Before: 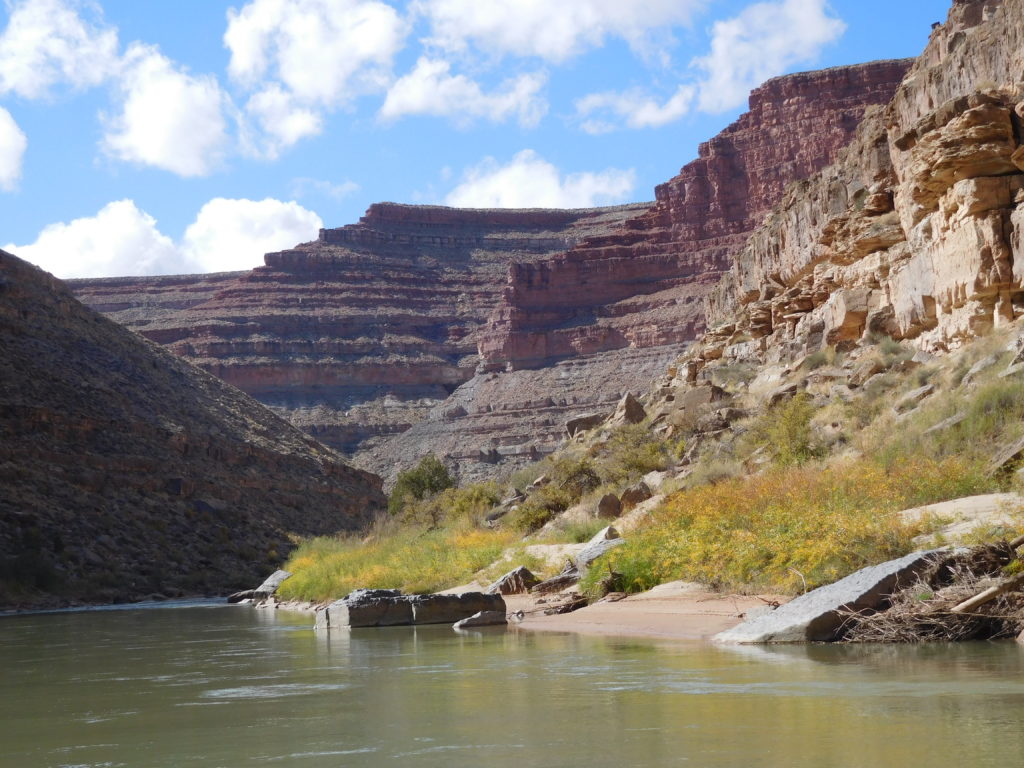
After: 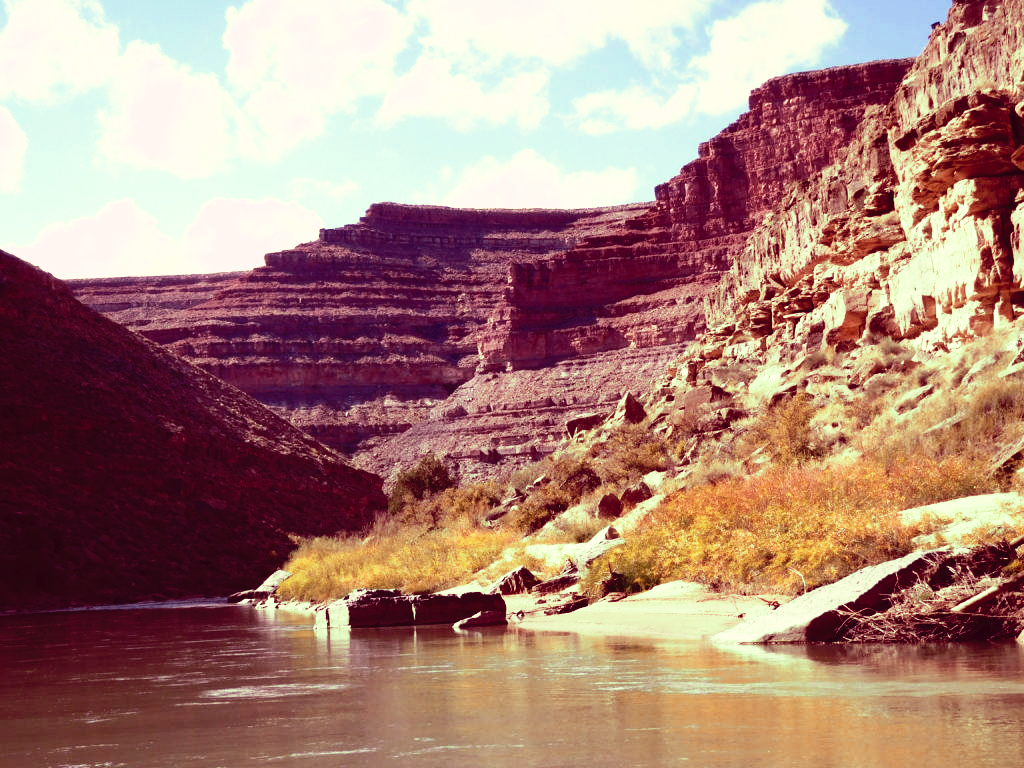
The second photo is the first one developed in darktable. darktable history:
tone curve: curves: ch0 [(0, 0) (0.003, 0.03) (0.011, 0.022) (0.025, 0.018) (0.044, 0.031) (0.069, 0.035) (0.1, 0.04) (0.136, 0.046) (0.177, 0.063) (0.224, 0.087) (0.277, 0.15) (0.335, 0.252) (0.399, 0.354) (0.468, 0.475) (0.543, 0.602) (0.623, 0.73) (0.709, 0.856) (0.801, 0.945) (0.898, 0.987) (1, 1)], preserve colors none
color look up table: target L [95.28, 96.37, 96.18, 75.25, 96.75, 77.4, 74.57, 66.63, 67.36, 66.7, 50.45, 37.16, 31.35, 34.67, 15.08, 200.4, 78.21, 70.53, 63.67, 66.56, 58.25, 50.23, 51.96, 48.19, 47.46, 36.74, 37.24, 22.07, 9.135, 90.49, 91.83, 70.17, 69.1, 52.03, 55.6, 54.38, 51.51, 49.92, 34.54, 32.25, 25.9, 27.1, 8.501, 11.83, 77.33, 96.5, 70.4, 67.32, 51.36], target a [-54.17, -45.92, -39.74, -61.9, -35.33, -20.38, -20.19, -45.5, 3.353, 1.294, 14.7, -4.049, -14.53, 12.94, 27.67, 0, 11.68, 5.525, 24.27, 16.49, 31.4, 51.23, 18.24, 43.18, 48.3, 29.57, 35.91, 31.91, 44.93, 32.41, 28.04, 23.22, 10.68, 57.56, 12.52, 38.46, 57.54, 51.63, 13.85, 29.6, 27.93, 29.93, 46.73, 45.03, -45.74, -39.48, -23.82, 1.98, -14.49], target b [83.88, 52.69, 24.67, 54.95, 33.13, 57.98, 24.82, 36.48, 46.49, 26.81, 33.93, -0.12, 17.23, 16.44, 5.317, 0, 10.09, 48.96, 17.1, 26.35, 7.815, 37.93, 6.172, 34.86, 19.13, 25.68, 12.43, 17.04, 2.248, 14.09, 16.32, -14.43, -14.04, -19.21, -31.67, -20.38, -32.28, -4.246, -15.44, -52.31, -9.344, -25.97, -35.11, -32.3, -7.91, 24.74, -17.89, -0.058, -15.96], num patches 49
